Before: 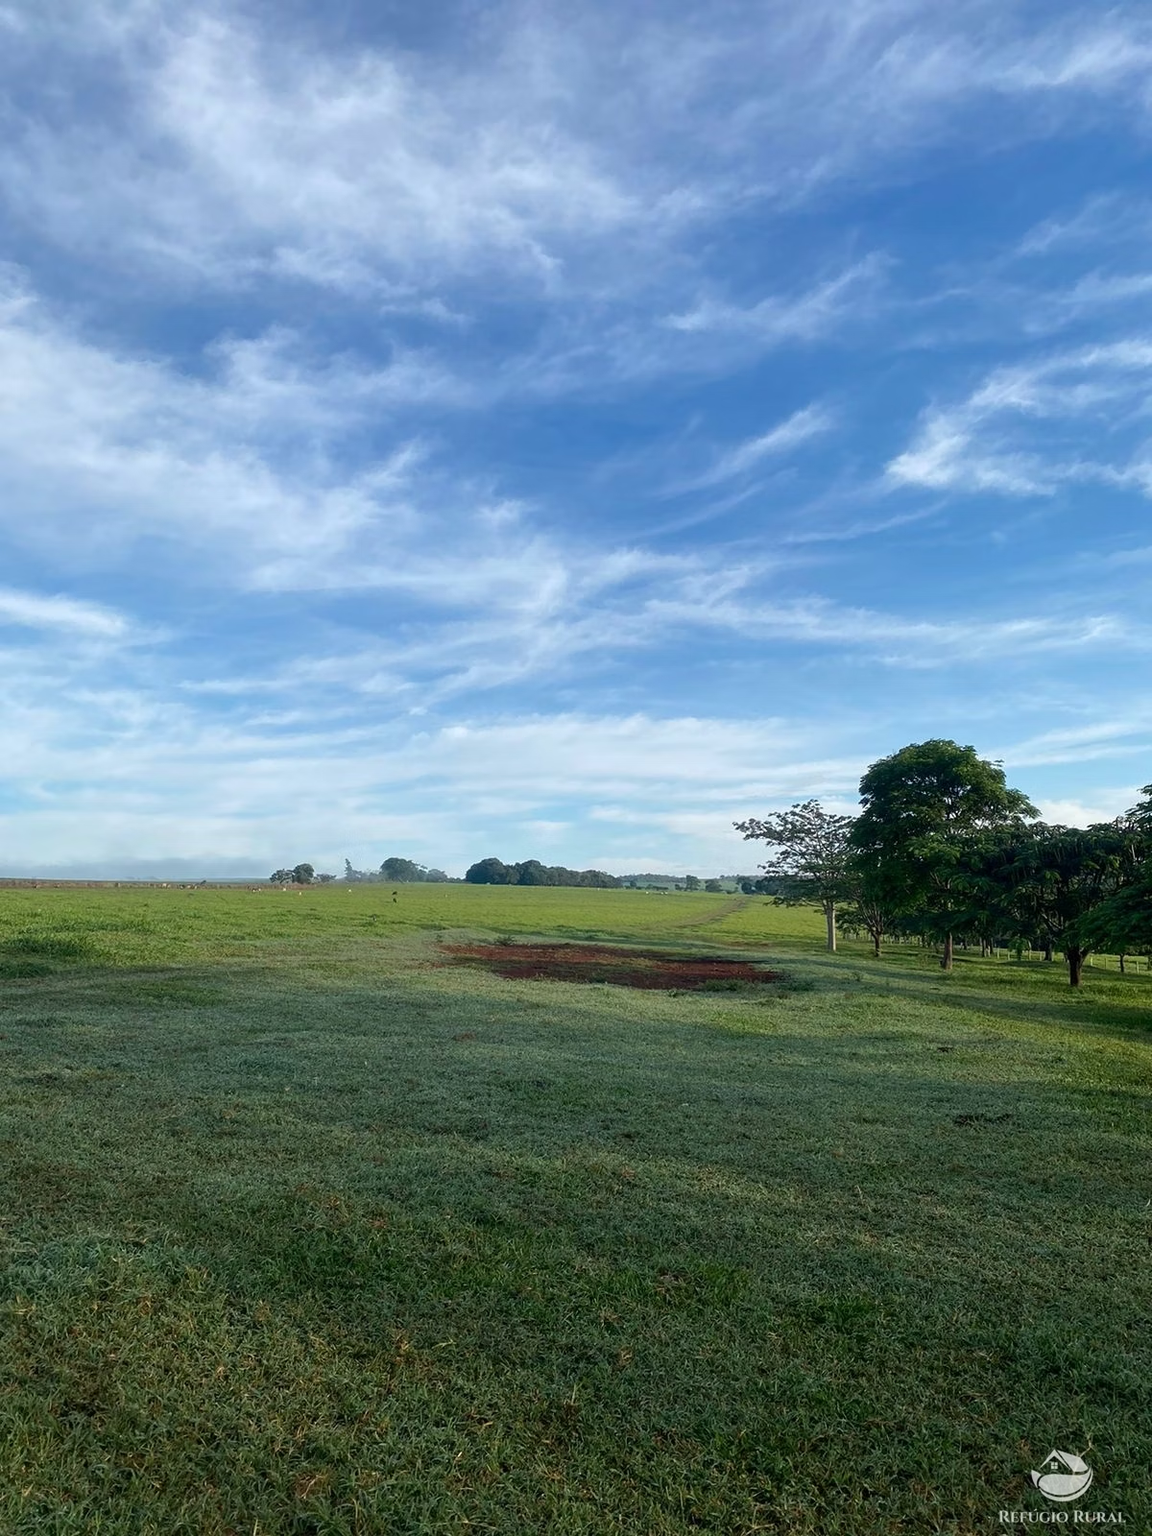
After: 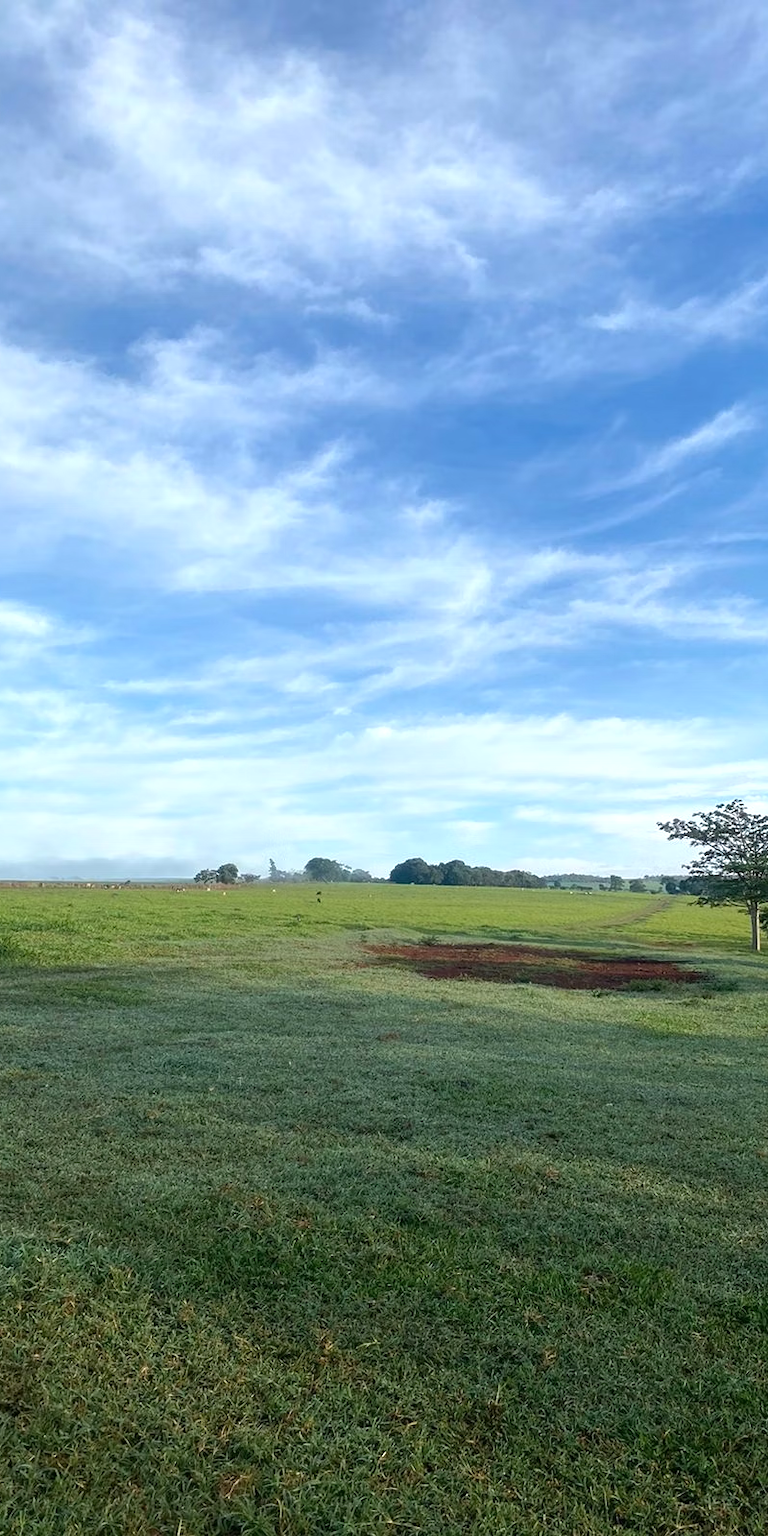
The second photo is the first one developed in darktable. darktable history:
exposure: exposure 0.4 EV, compensate highlight preservation false
crop and rotate: left 6.617%, right 26.717%
